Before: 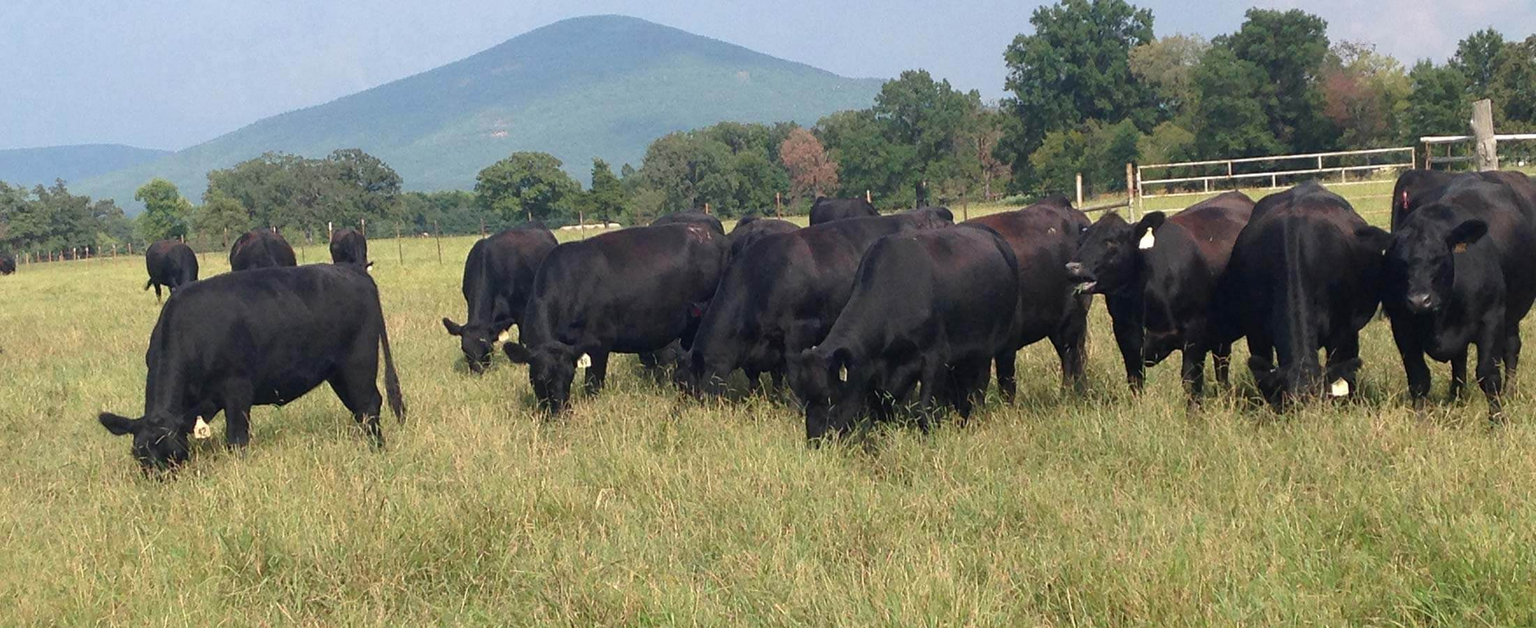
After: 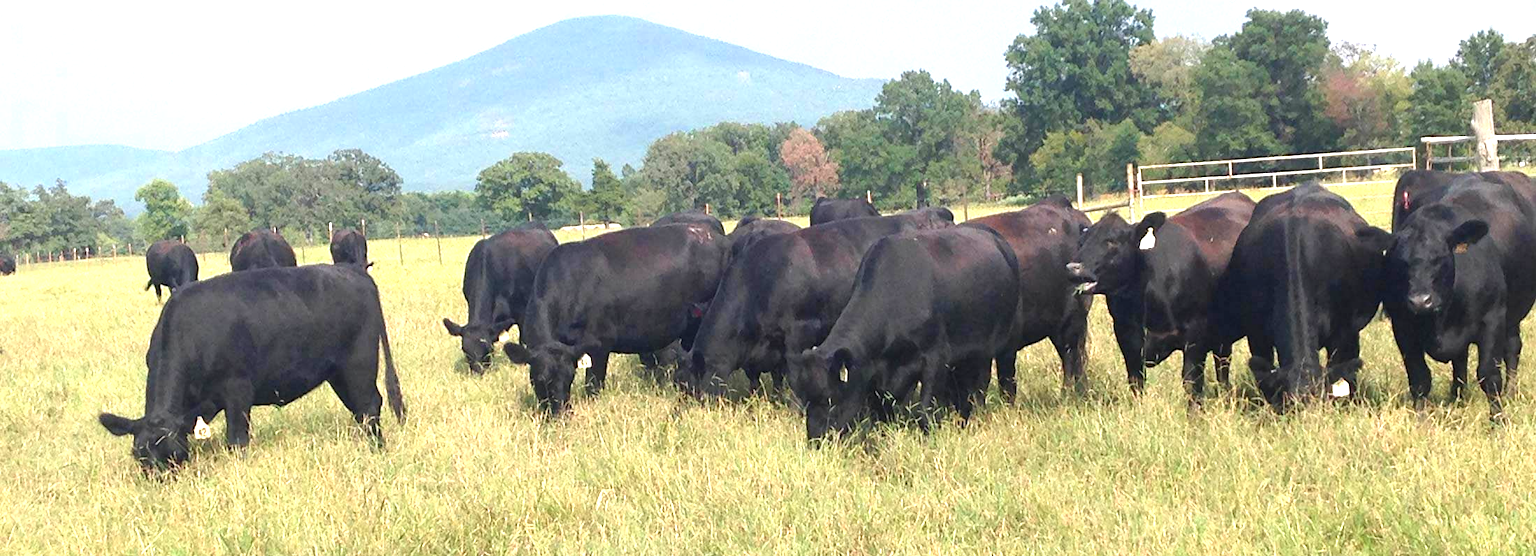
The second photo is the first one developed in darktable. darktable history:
crop and rotate: top 0%, bottom 11.357%
exposure: black level correction 0, exposure 1.125 EV, compensate exposure bias true, compensate highlight preservation false
